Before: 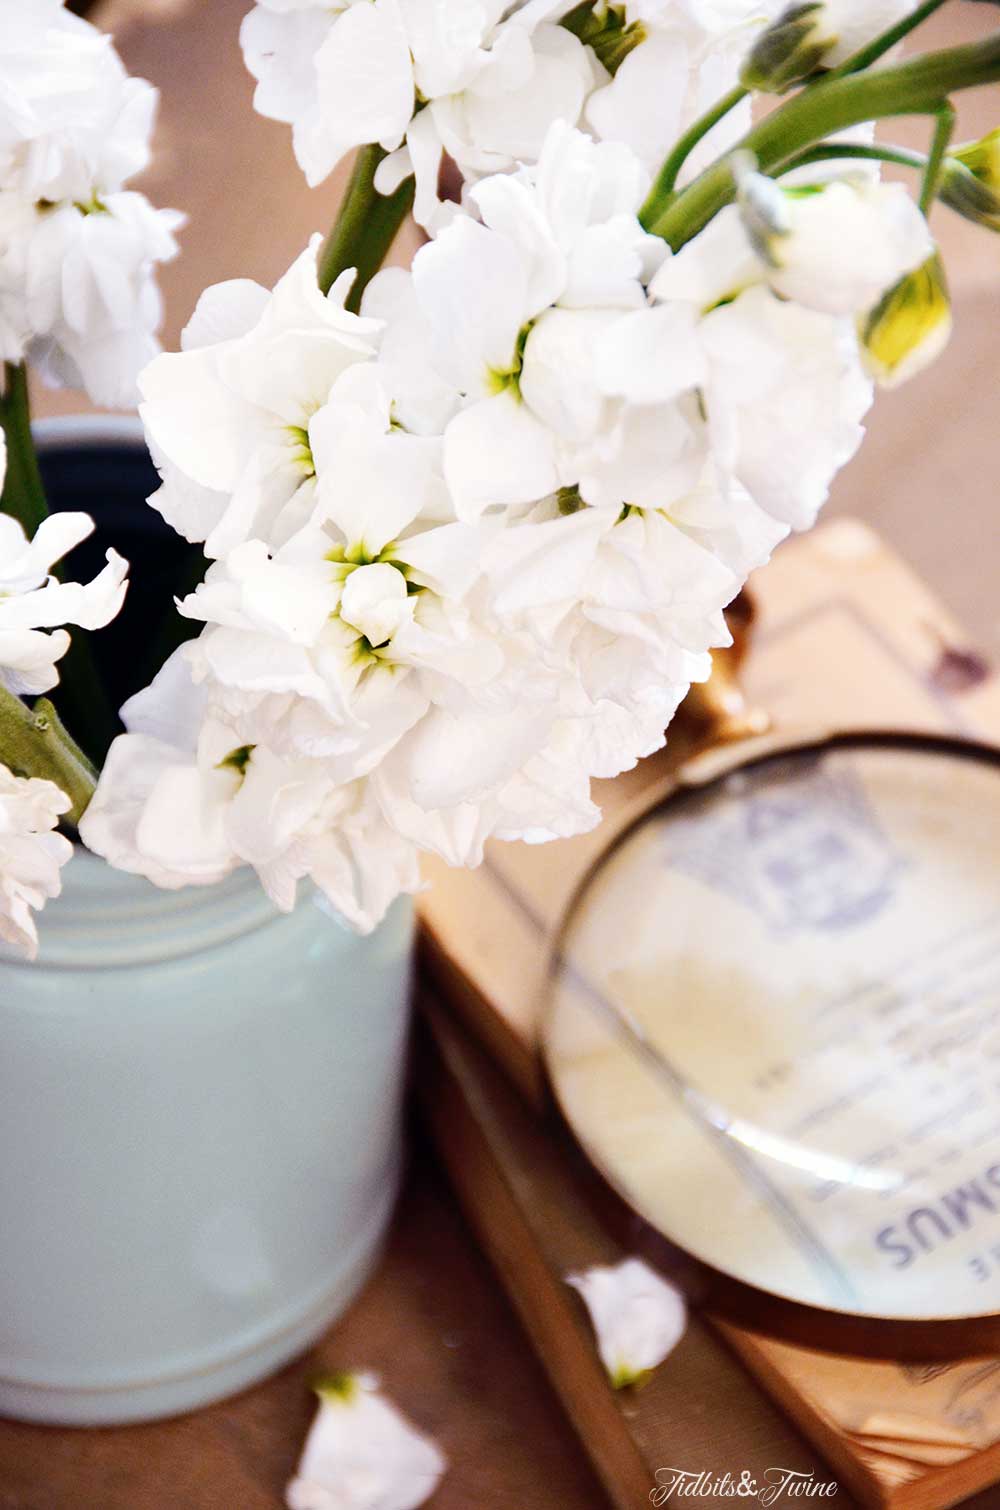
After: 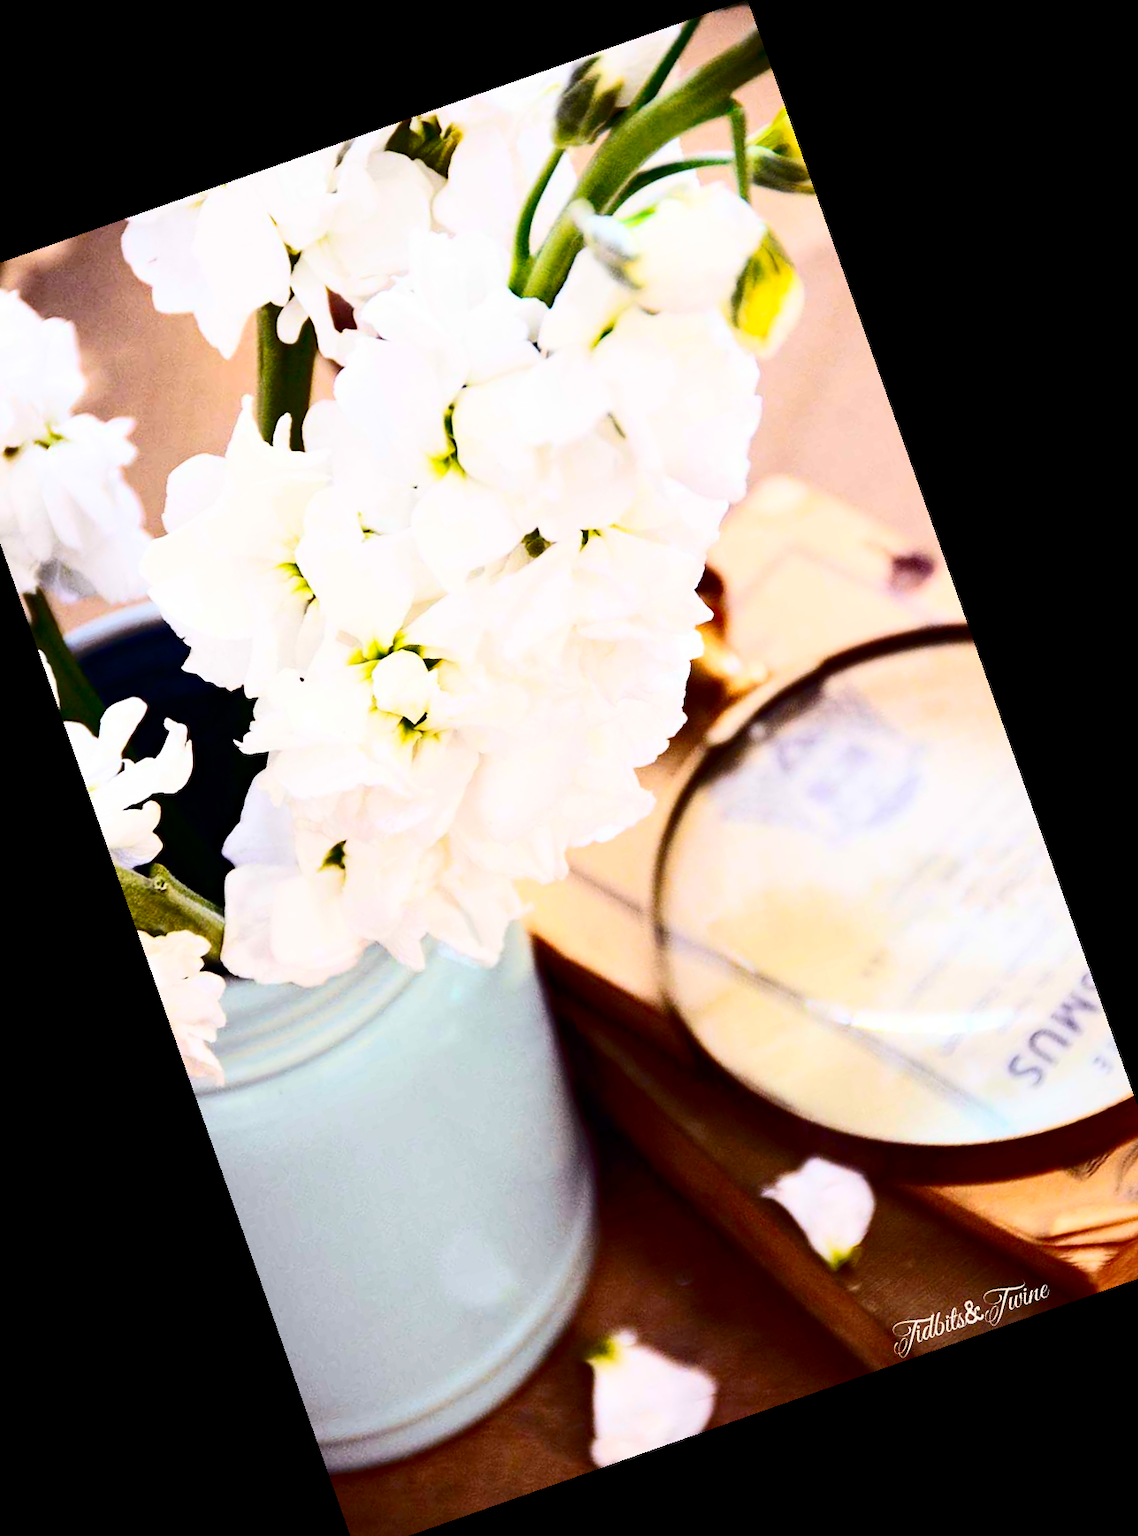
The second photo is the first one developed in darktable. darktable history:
crop and rotate: angle 19.43°, left 6.812%, right 4.125%, bottom 1.087%
haze removal: compatibility mode true, adaptive false
contrast brightness saturation: contrast 0.4, brightness 0.05, saturation 0.25
